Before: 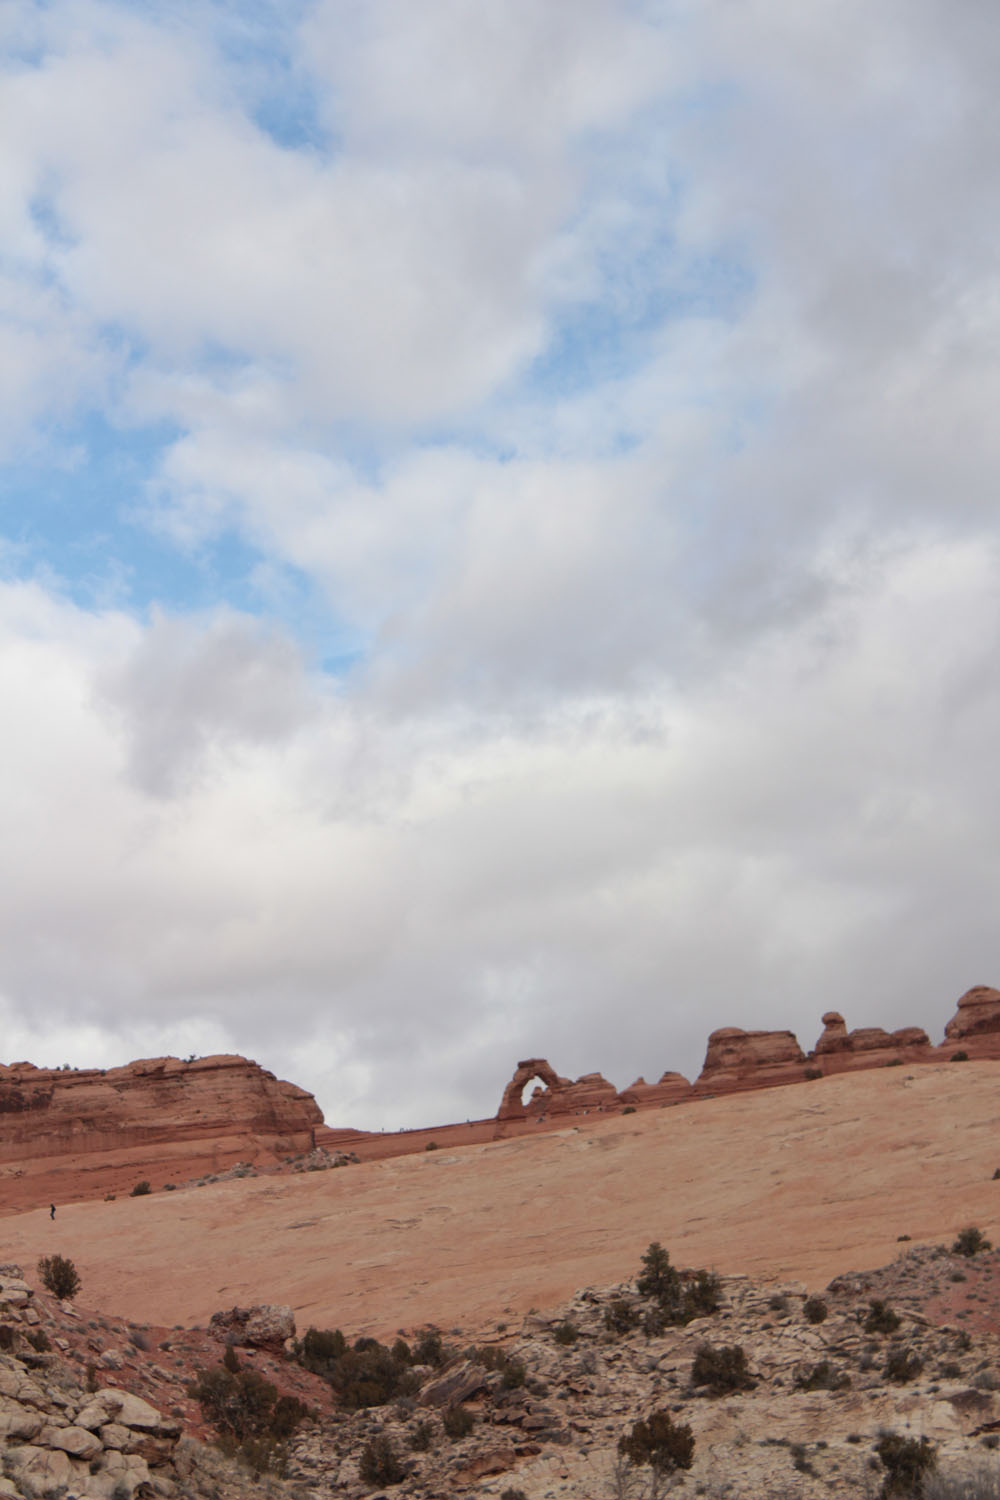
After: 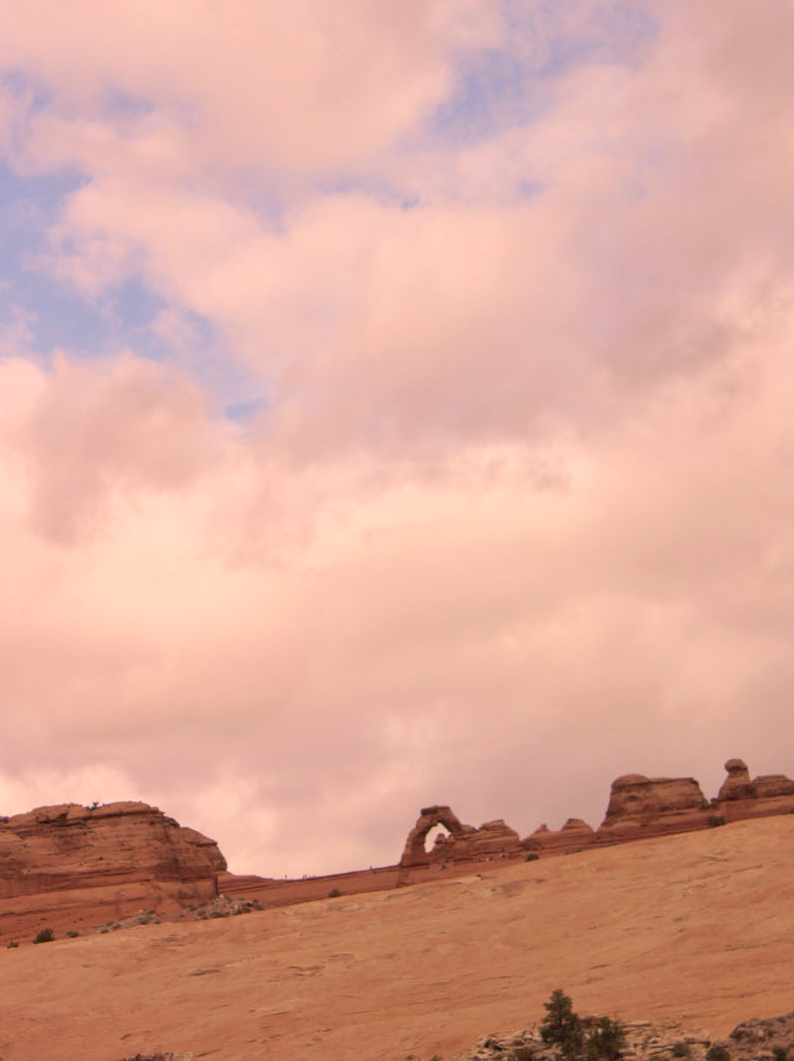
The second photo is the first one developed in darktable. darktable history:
color correction: highlights a* 17.88, highlights b* 18.79
velvia: on, module defaults
crop: left 9.712%, top 16.928%, right 10.845%, bottom 12.332%
